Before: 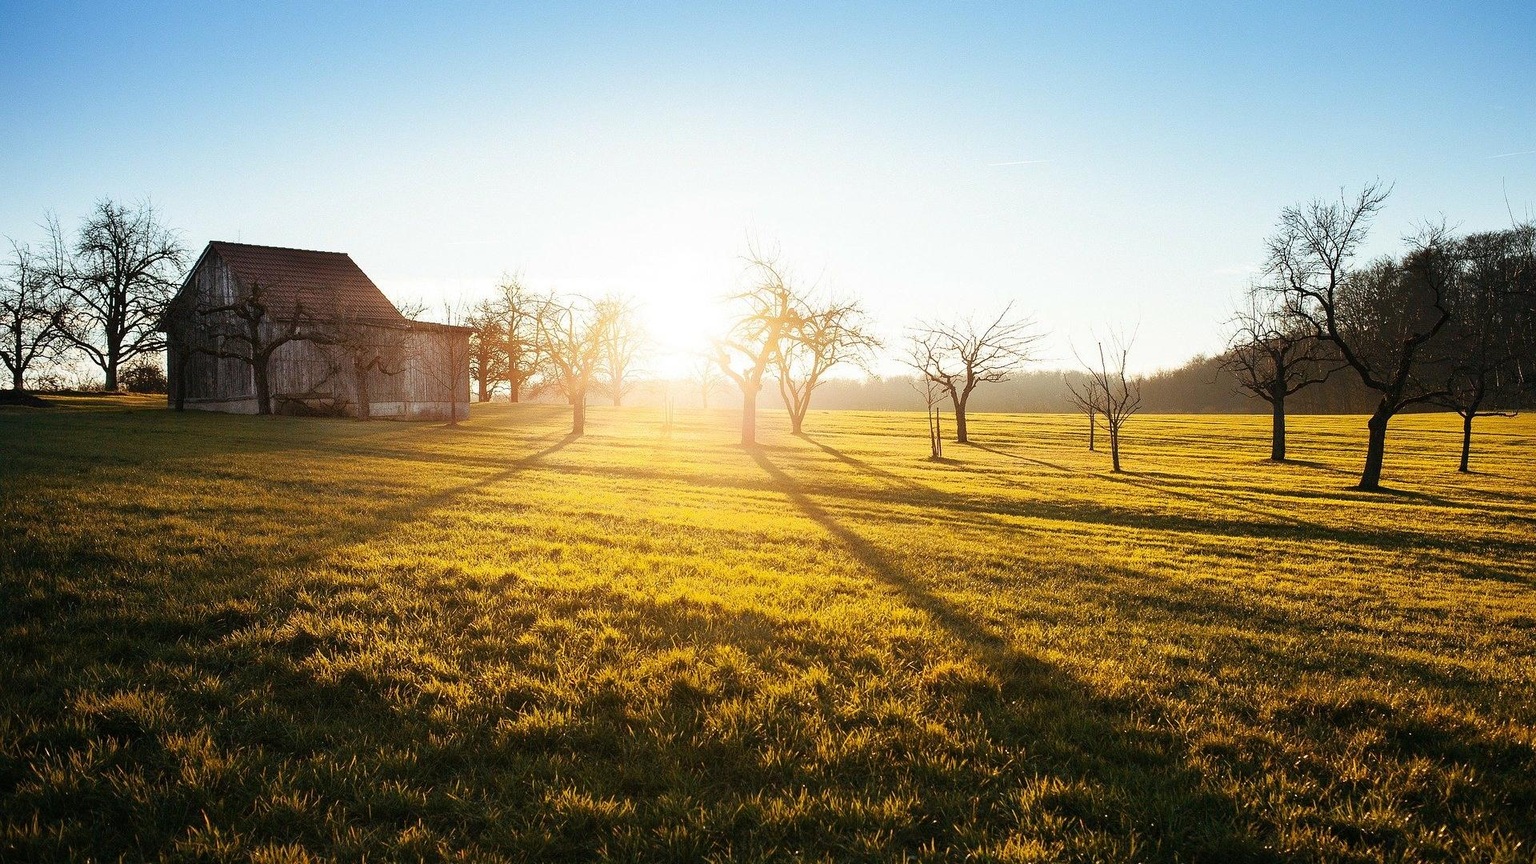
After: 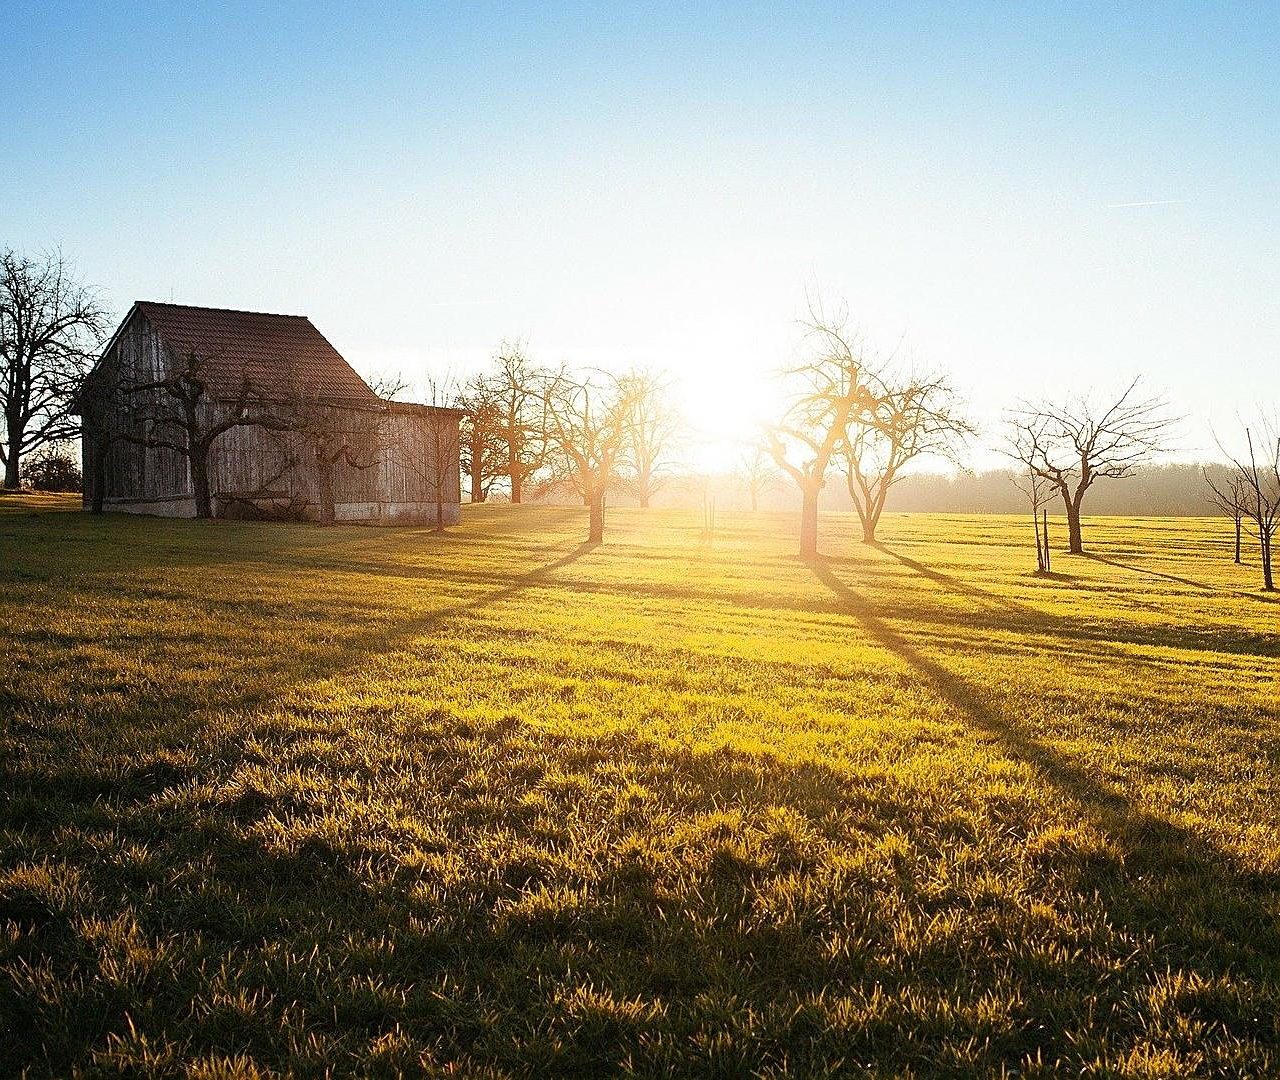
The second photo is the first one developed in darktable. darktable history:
sharpen: on, module defaults
crop and rotate: left 6.617%, right 26.717%
haze removal: strength 0.02, distance 0.25, compatibility mode true, adaptive false
